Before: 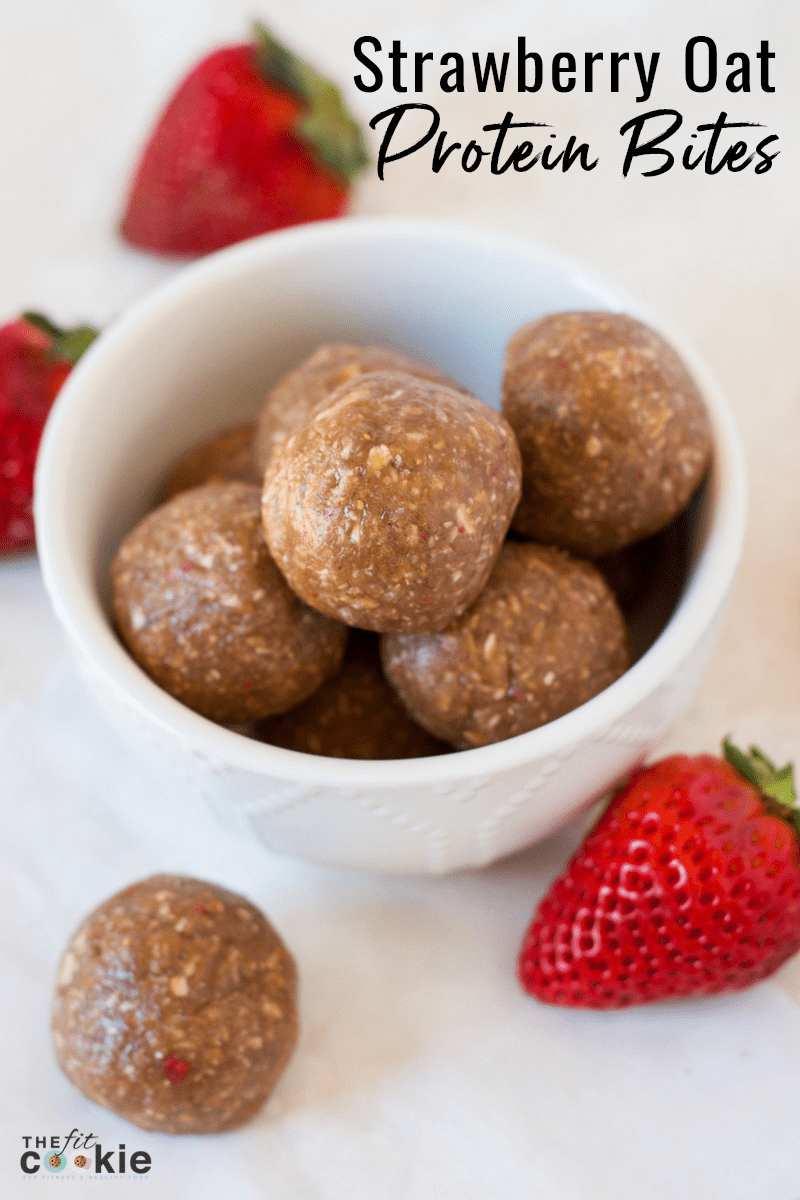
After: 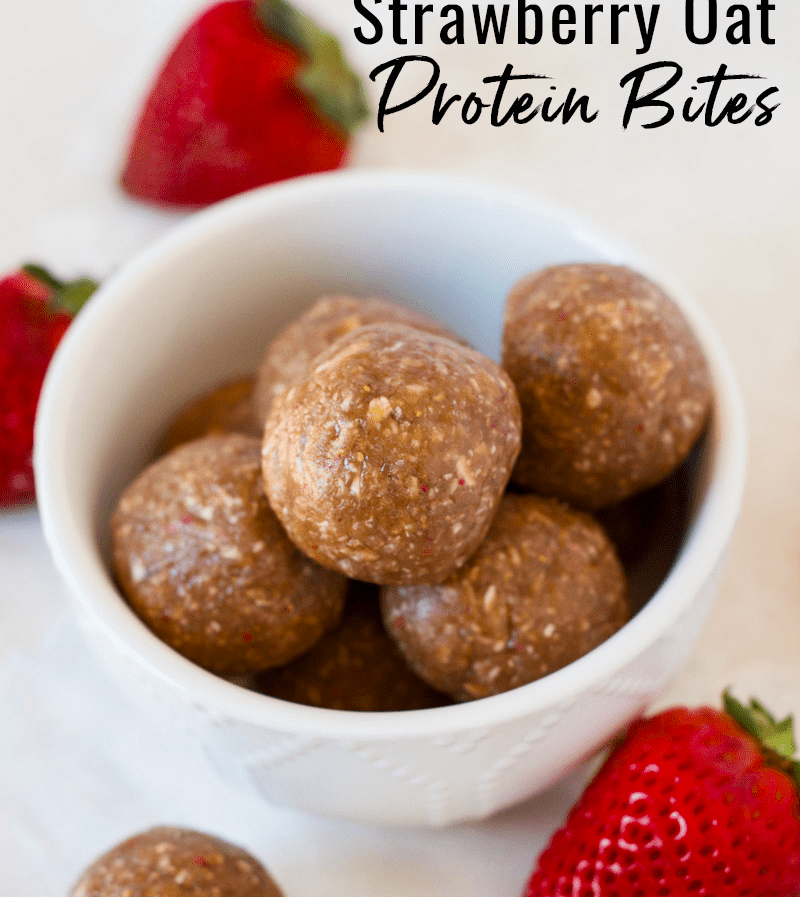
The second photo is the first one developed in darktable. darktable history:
crop: top 4.004%, bottom 21.206%
color balance rgb: perceptual saturation grading › global saturation 1.521%, perceptual saturation grading › highlights -2.147%, perceptual saturation grading › mid-tones 3.79%, perceptual saturation grading › shadows 8.674%, saturation formula JzAzBz (2021)
